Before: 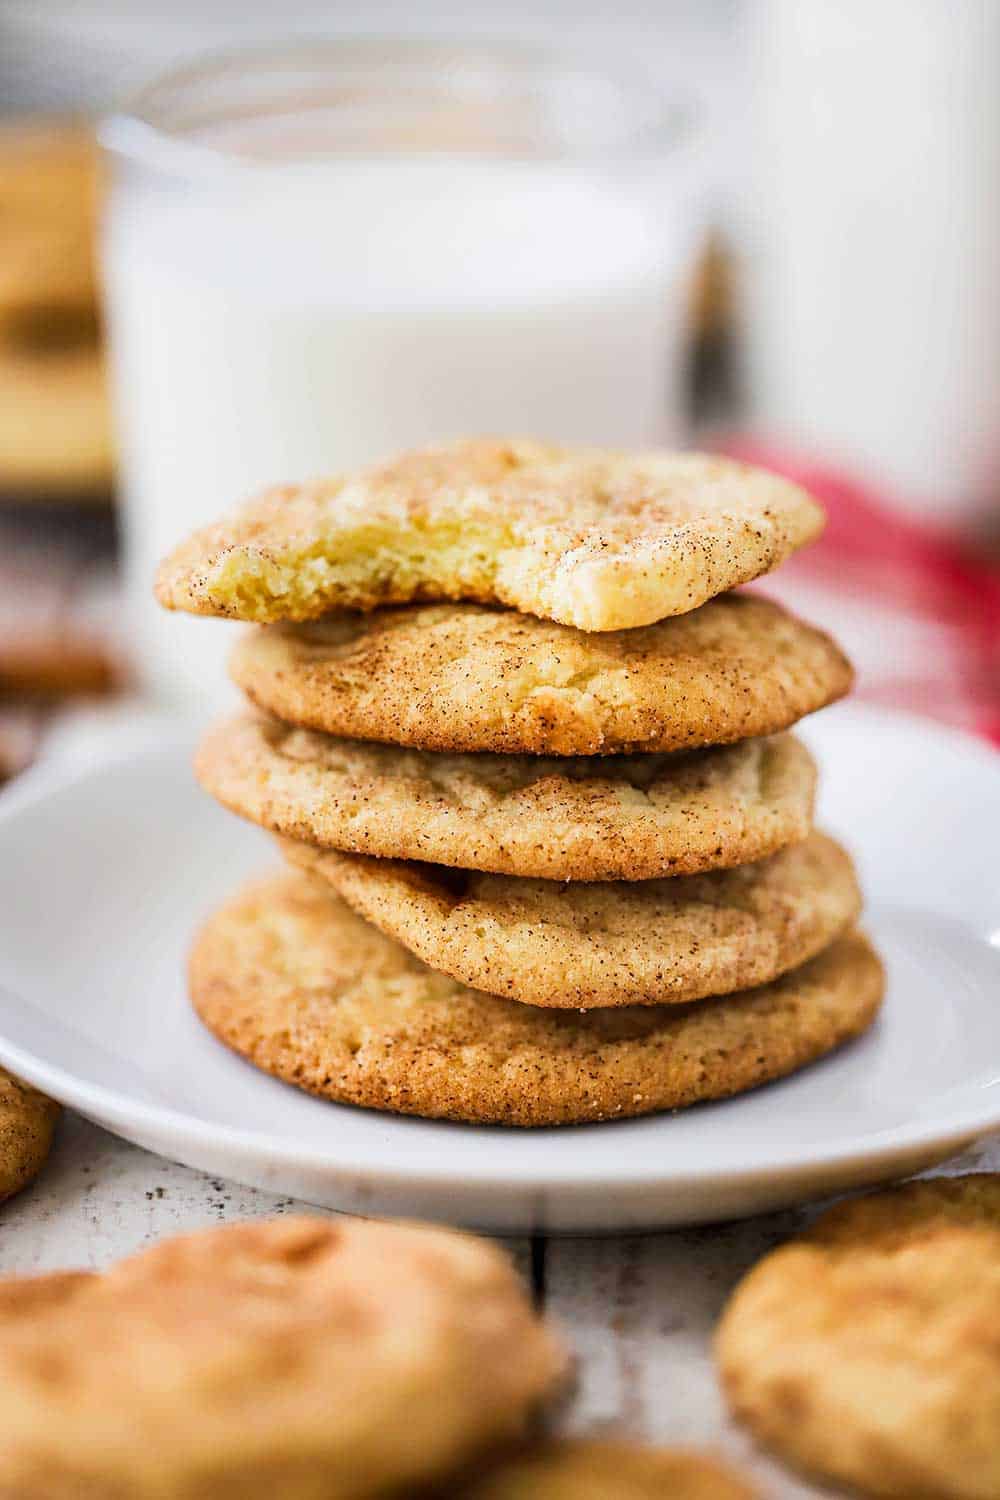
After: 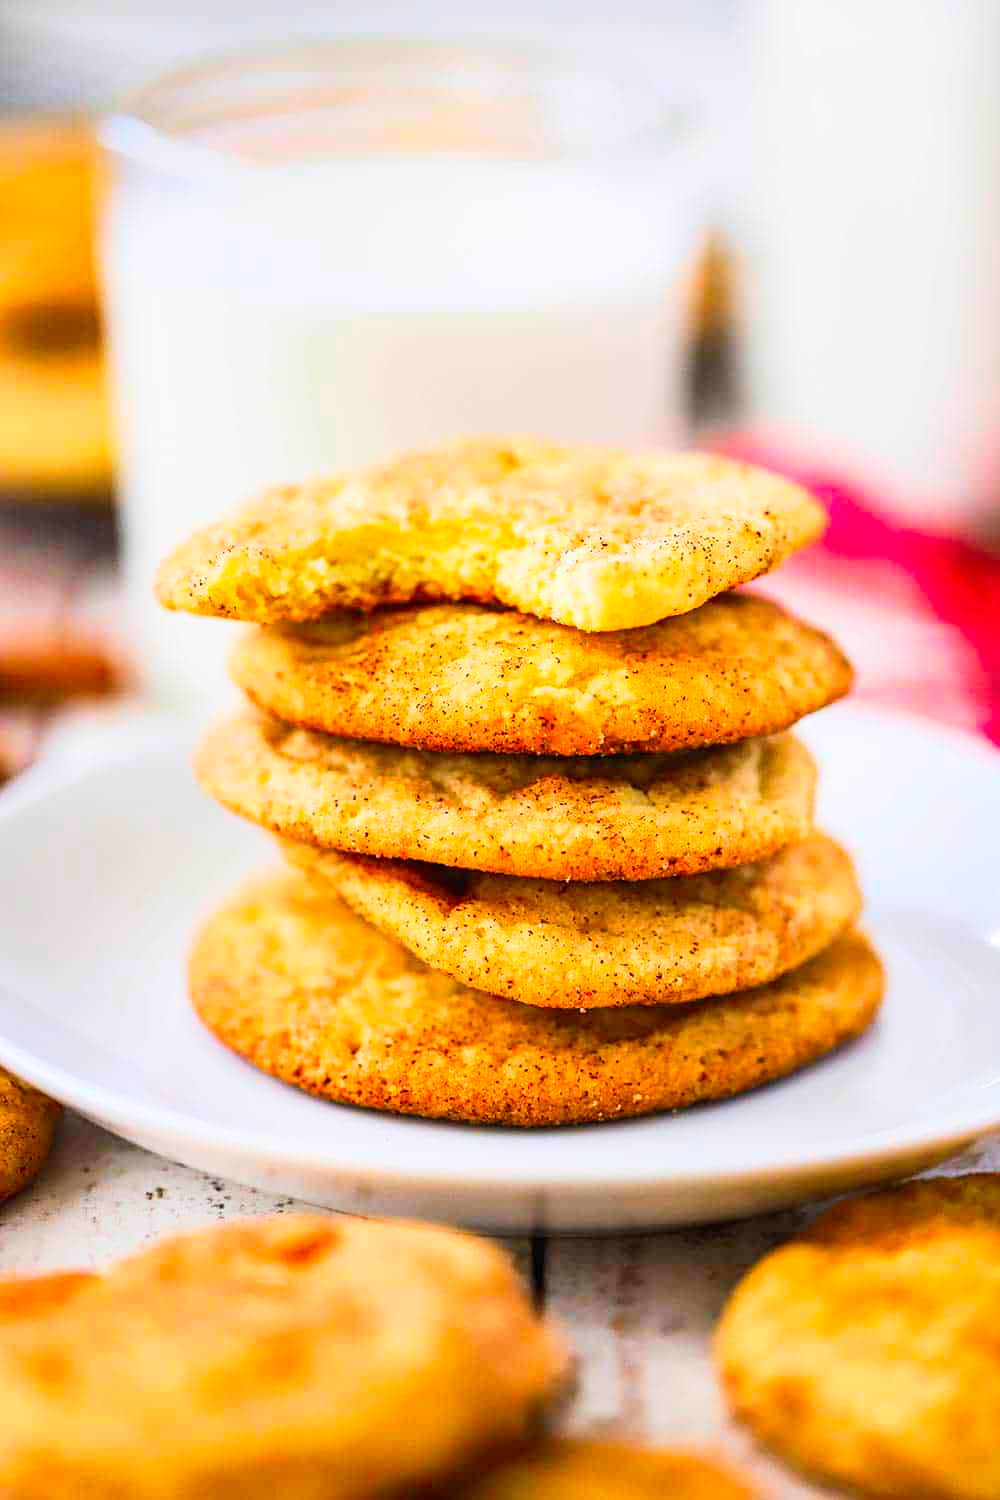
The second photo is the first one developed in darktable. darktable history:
contrast brightness saturation: contrast 0.202, brightness 0.197, saturation 0.816
